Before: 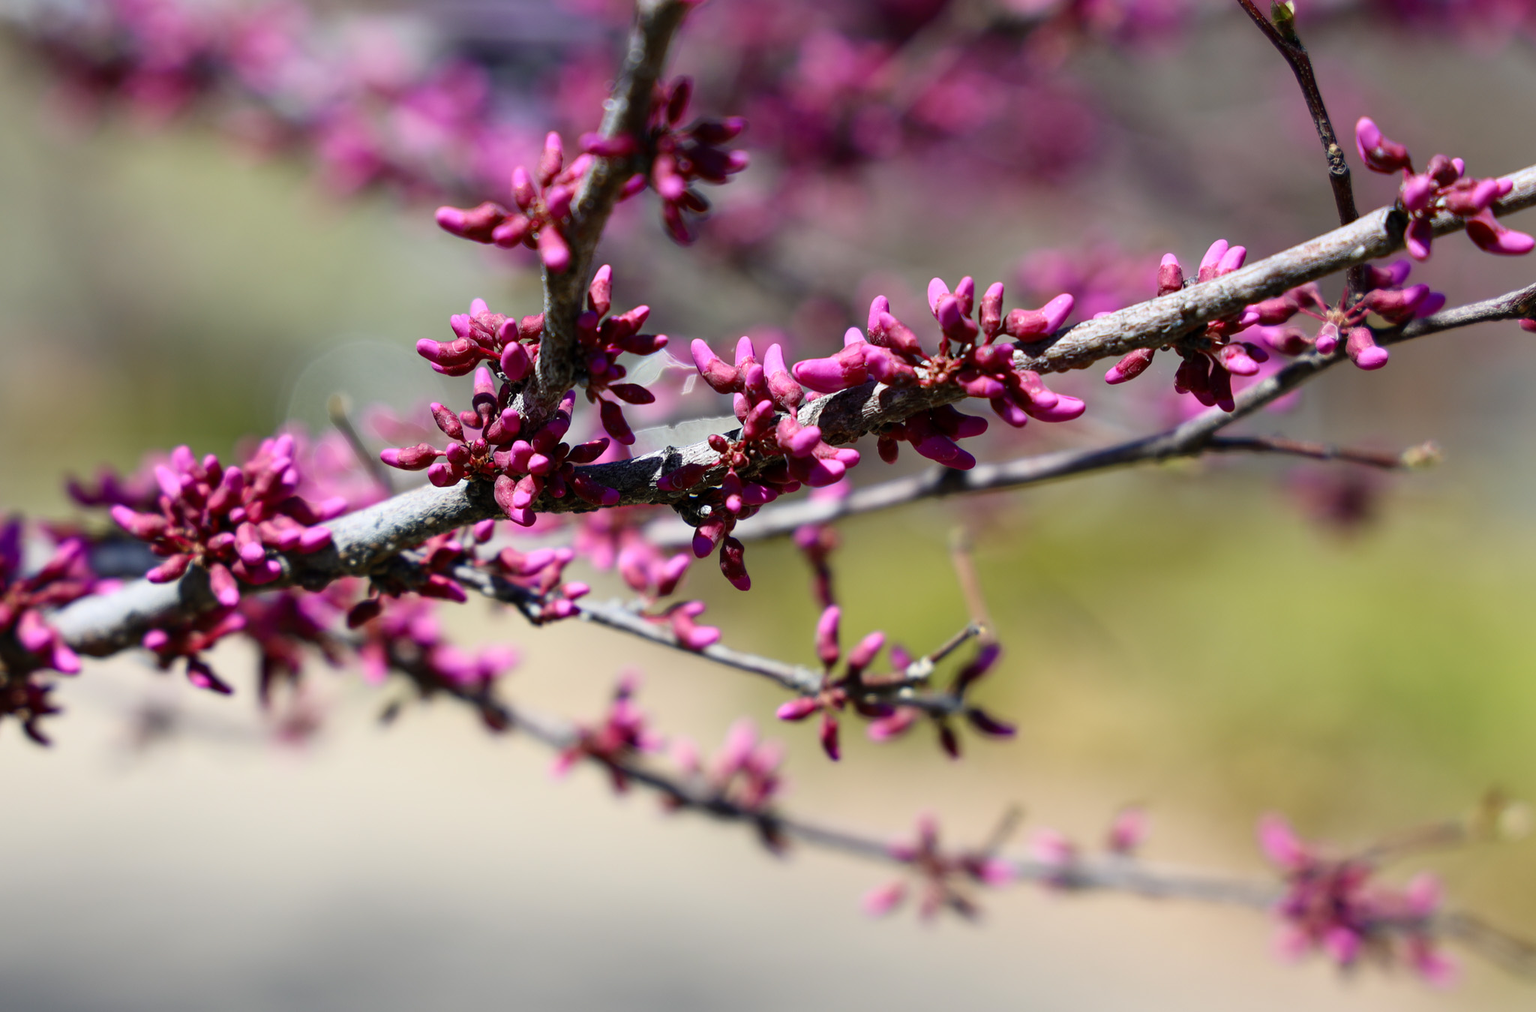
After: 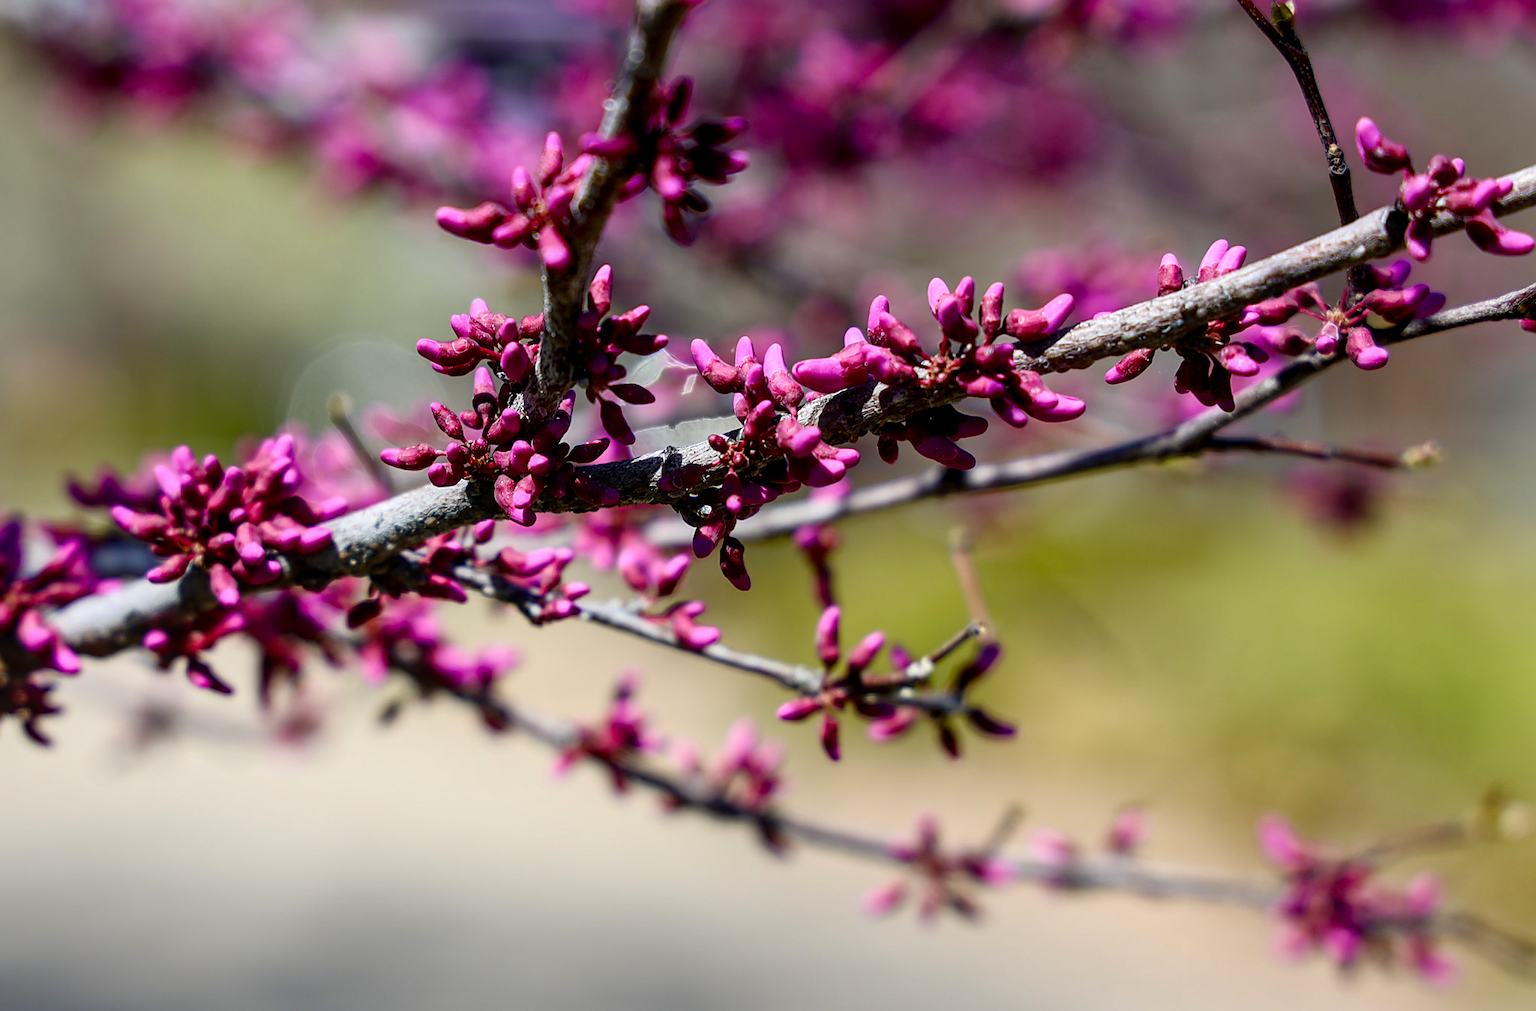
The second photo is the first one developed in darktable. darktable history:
local contrast: on, module defaults
sharpen: radius 1.866, amount 0.398, threshold 1.171
color balance rgb: power › luminance -8.775%, perceptual saturation grading › global saturation 20%, perceptual saturation grading › highlights -25.346%, perceptual saturation grading › shadows 24.296%, global vibrance 20%
